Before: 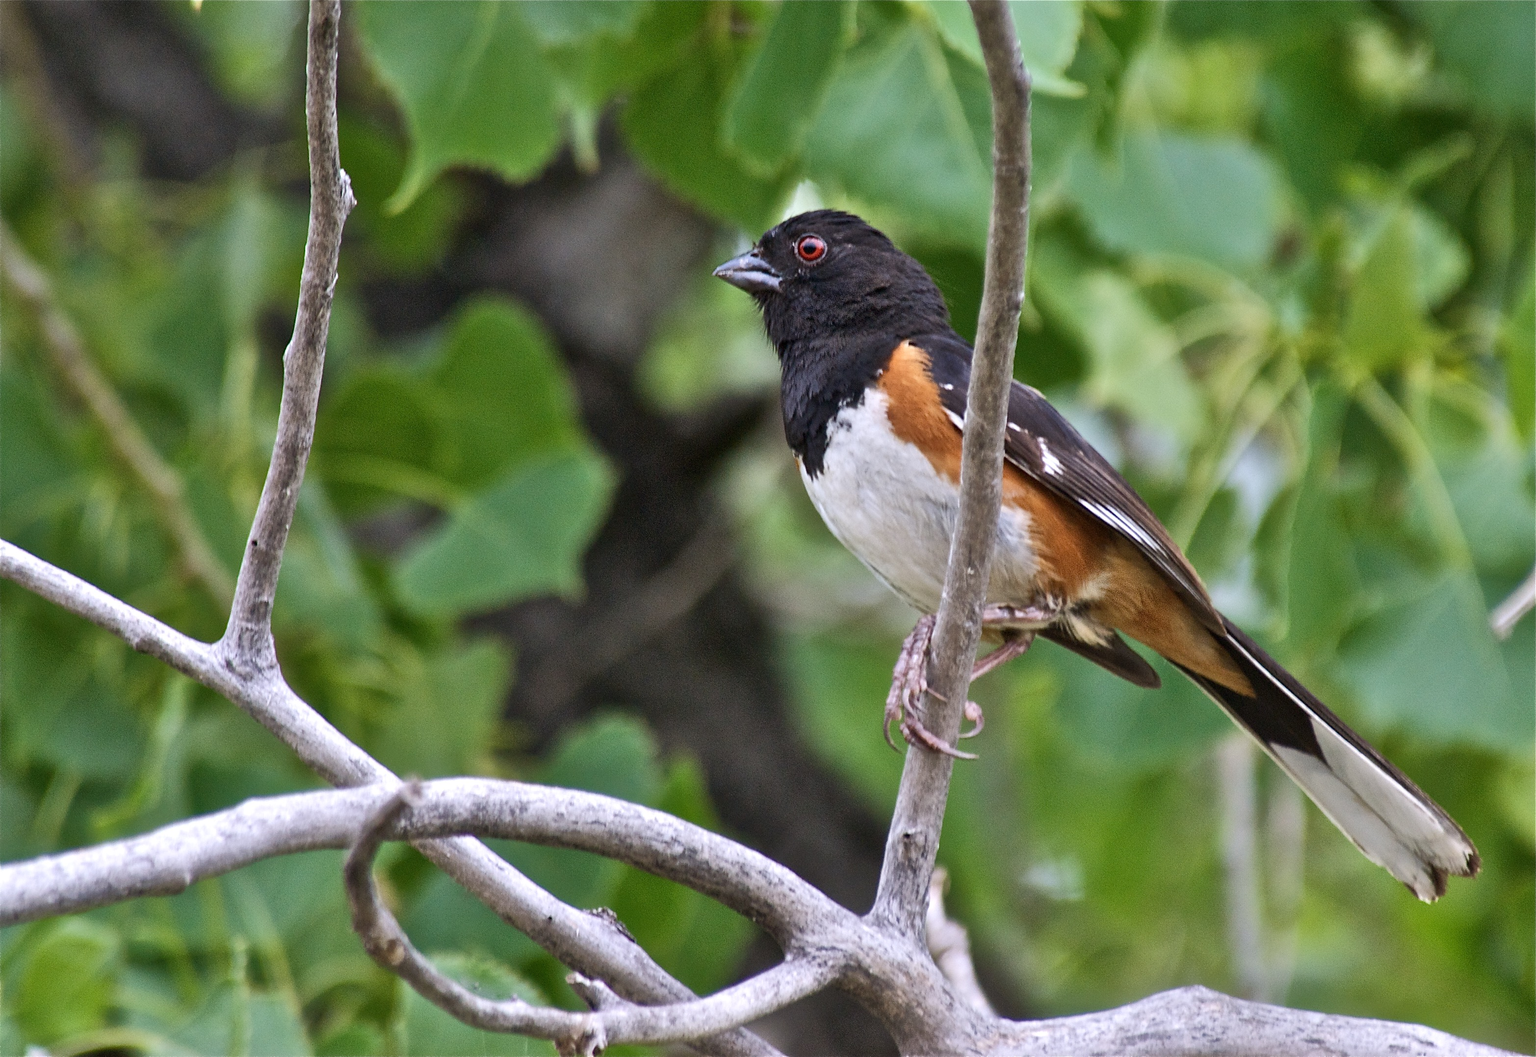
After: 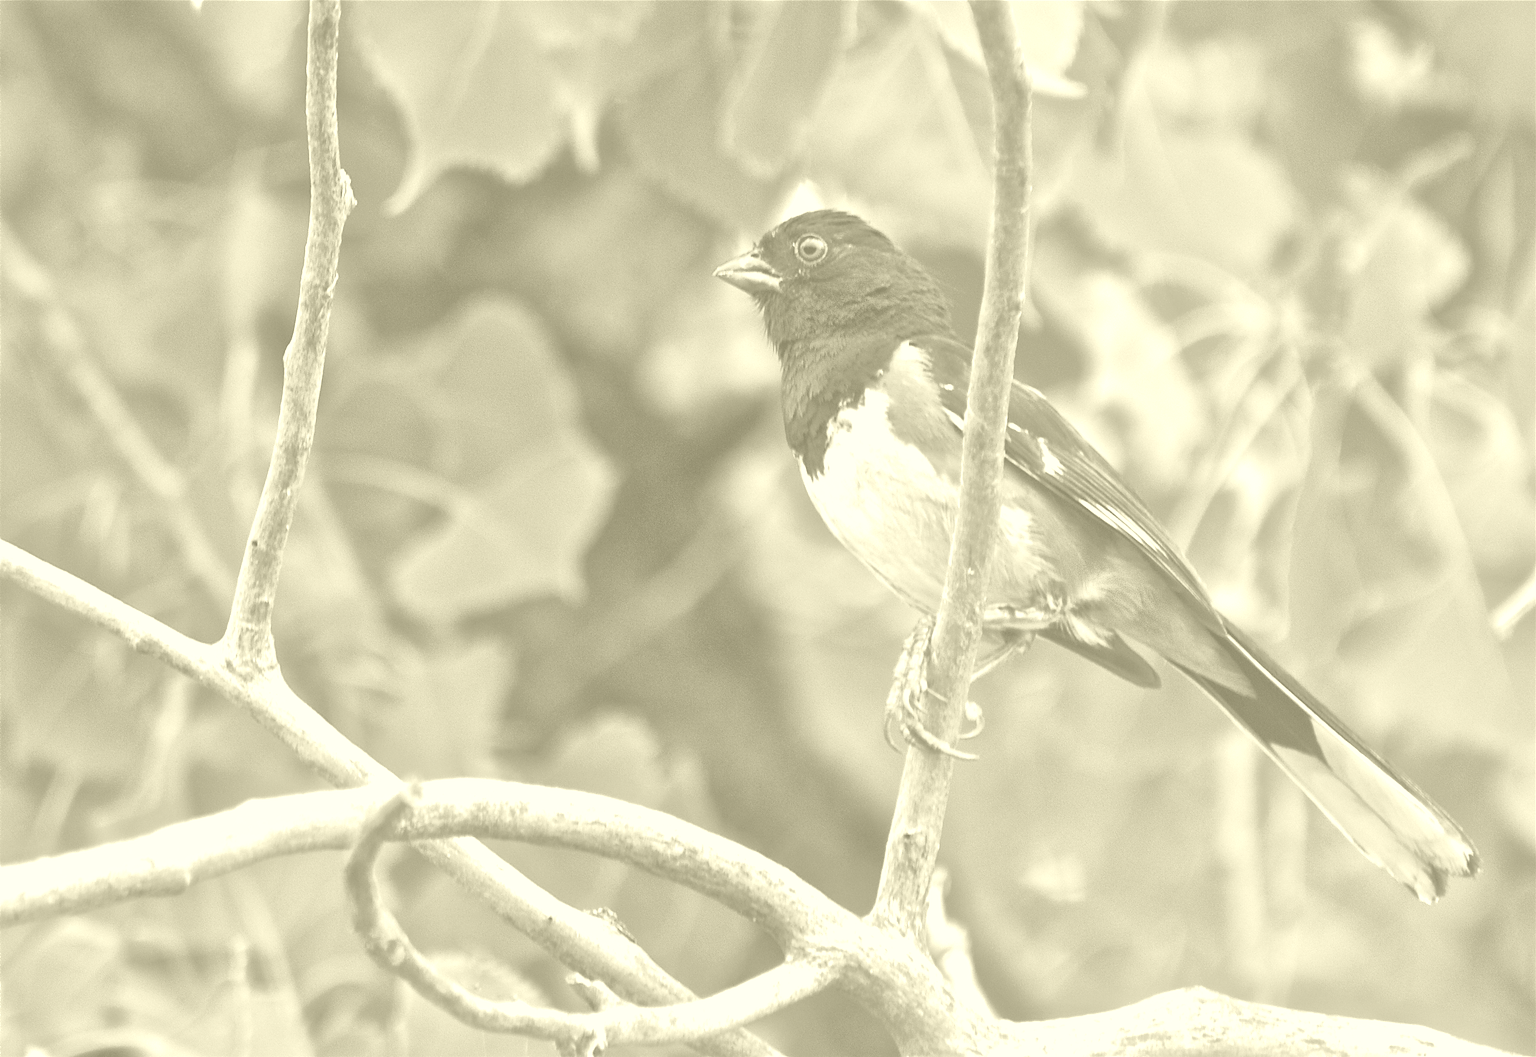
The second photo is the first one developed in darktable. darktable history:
colorize: hue 43.2°, saturation 40%, version 1
tone equalizer: -8 EV -0.417 EV, -7 EV -0.389 EV, -6 EV -0.333 EV, -5 EV -0.222 EV, -3 EV 0.222 EV, -2 EV 0.333 EV, -1 EV 0.389 EV, +0 EV 0.417 EV, edges refinement/feathering 500, mask exposure compensation -1.57 EV, preserve details no
exposure: black level correction 0, exposure 0.4 EV, compensate exposure bias true, compensate highlight preservation false
shadows and highlights: on, module defaults
